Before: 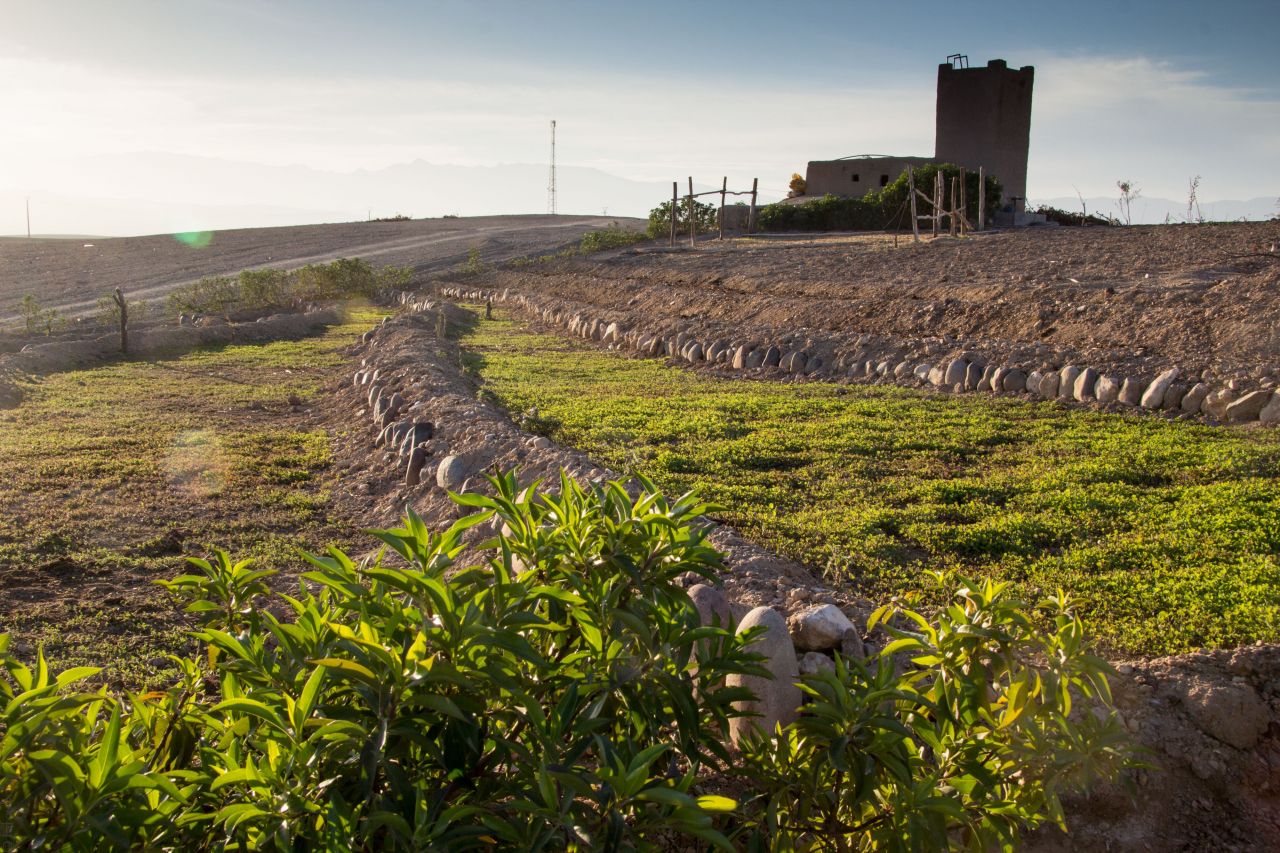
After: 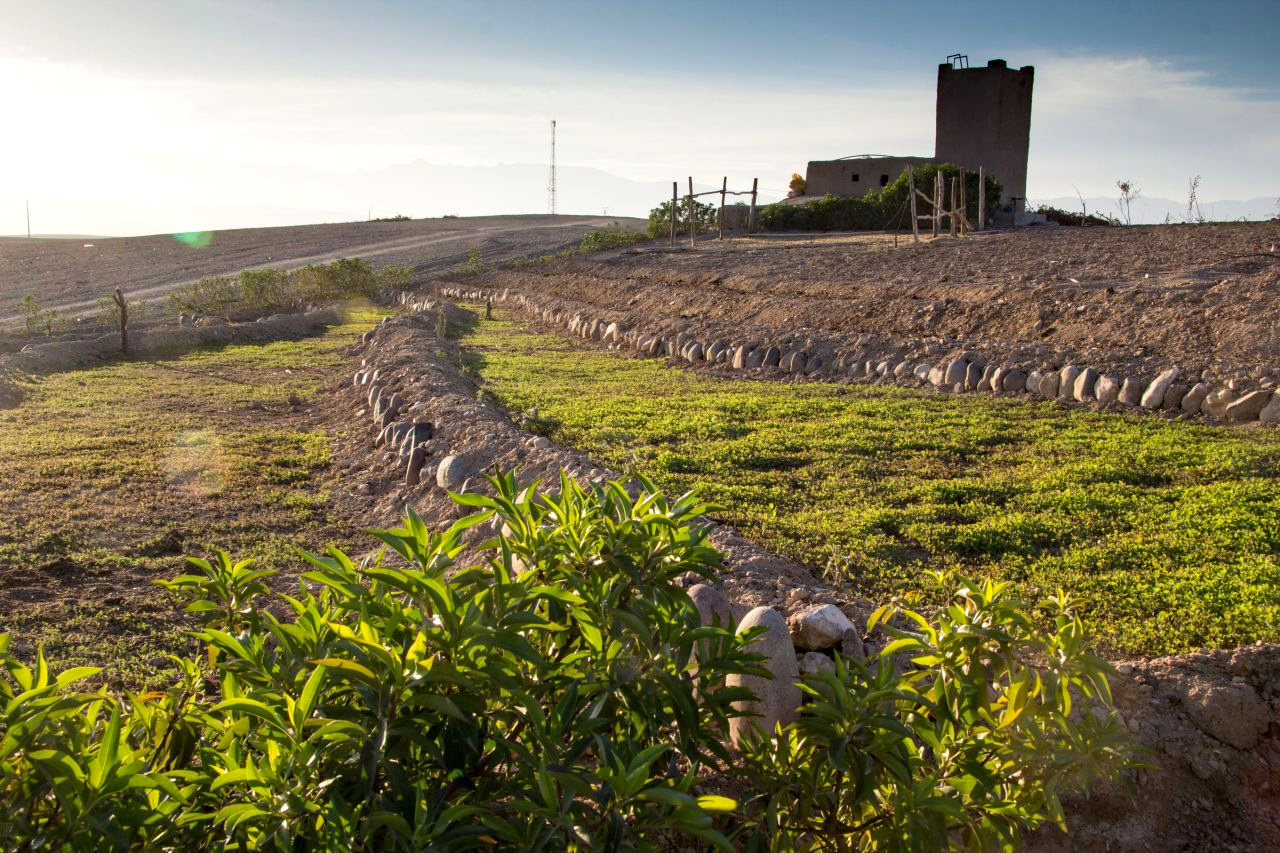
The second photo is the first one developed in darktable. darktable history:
haze removal: compatibility mode true, adaptive false
exposure: exposure 0.2 EV, compensate highlight preservation false
